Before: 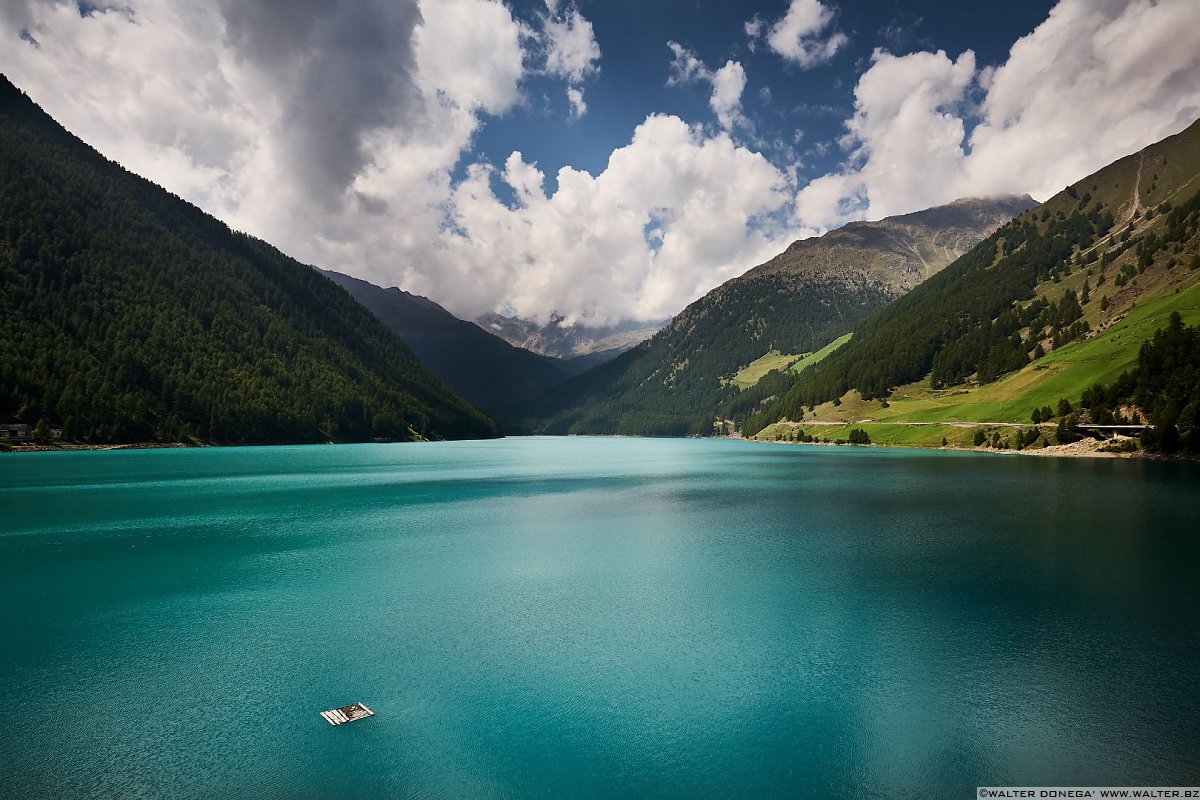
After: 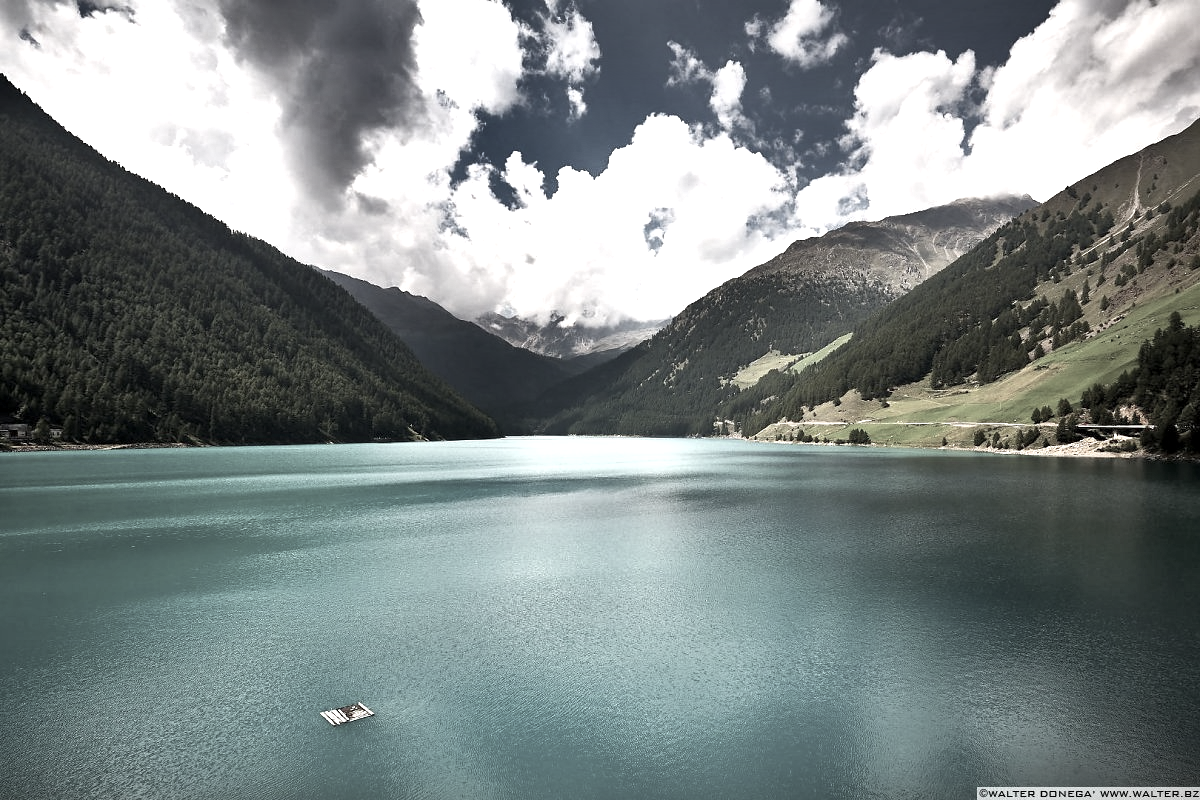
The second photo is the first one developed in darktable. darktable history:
color zones: curves: ch1 [(0, 0.153) (0.143, 0.15) (0.286, 0.151) (0.429, 0.152) (0.571, 0.152) (0.714, 0.151) (0.857, 0.151) (1, 0.153)]
exposure: black level correction 0.001, exposure 1.13 EV, compensate highlight preservation false
shadows and highlights: white point adjustment -3.65, highlights -63.38, soften with gaussian
